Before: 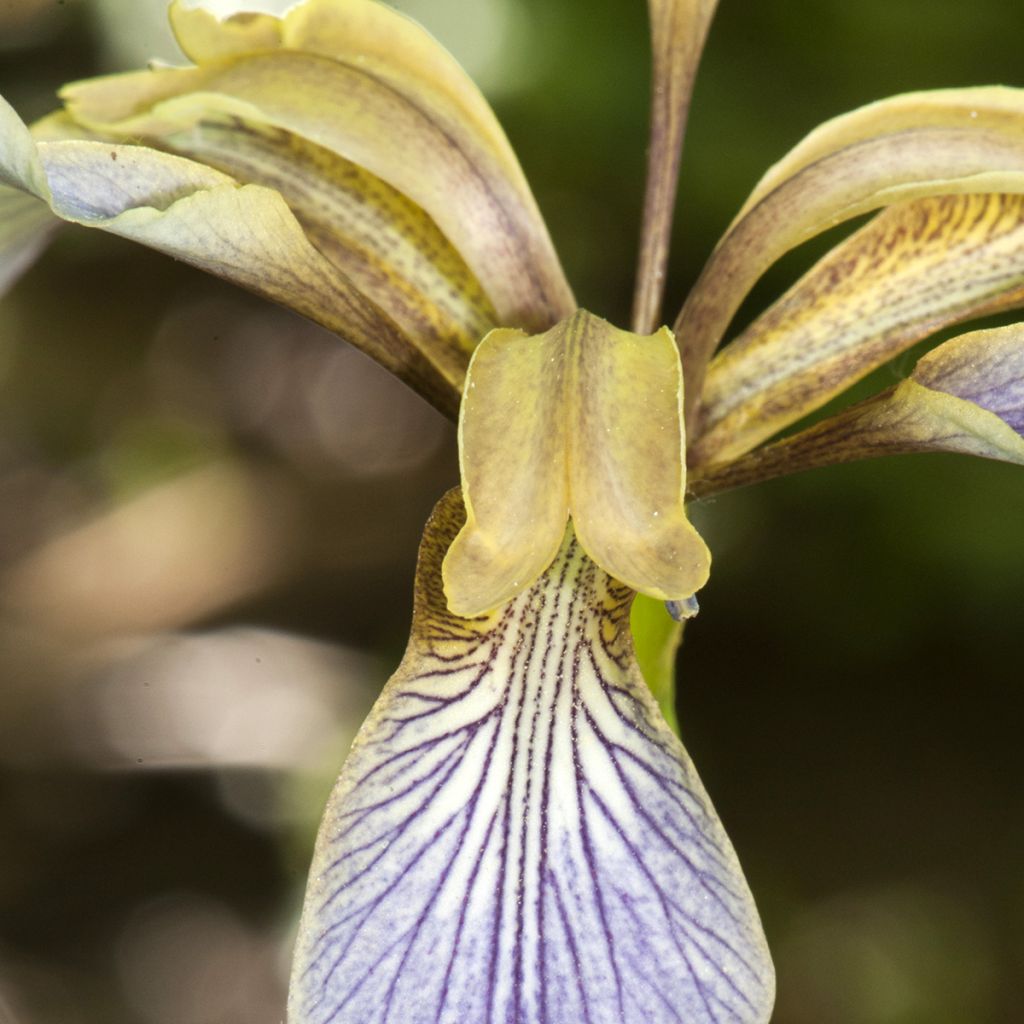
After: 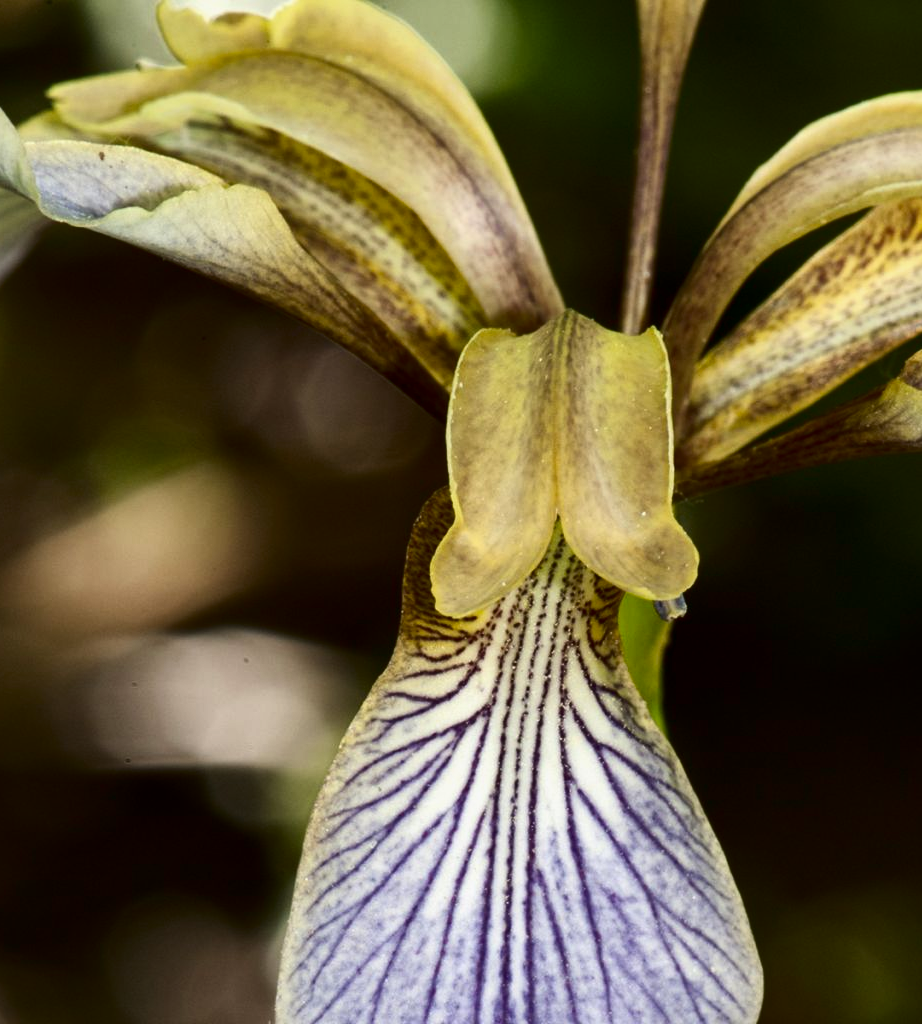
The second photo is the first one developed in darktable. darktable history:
crop and rotate: left 1.187%, right 8.752%
exposure: exposure -0.155 EV, compensate highlight preservation false
contrast brightness saturation: contrast 0.185, brightness -0.241, saturation 0.113
local contrast: mode bilateral grid, contrast 21, coarseness 49, detail 119%, midtone range 0.2
